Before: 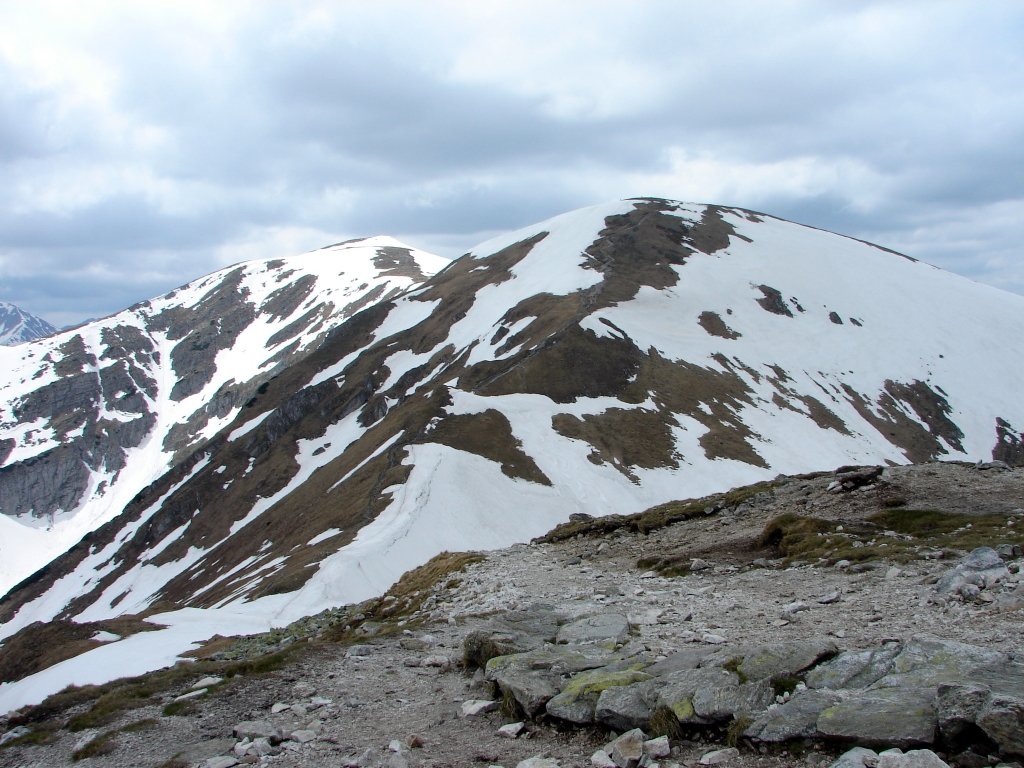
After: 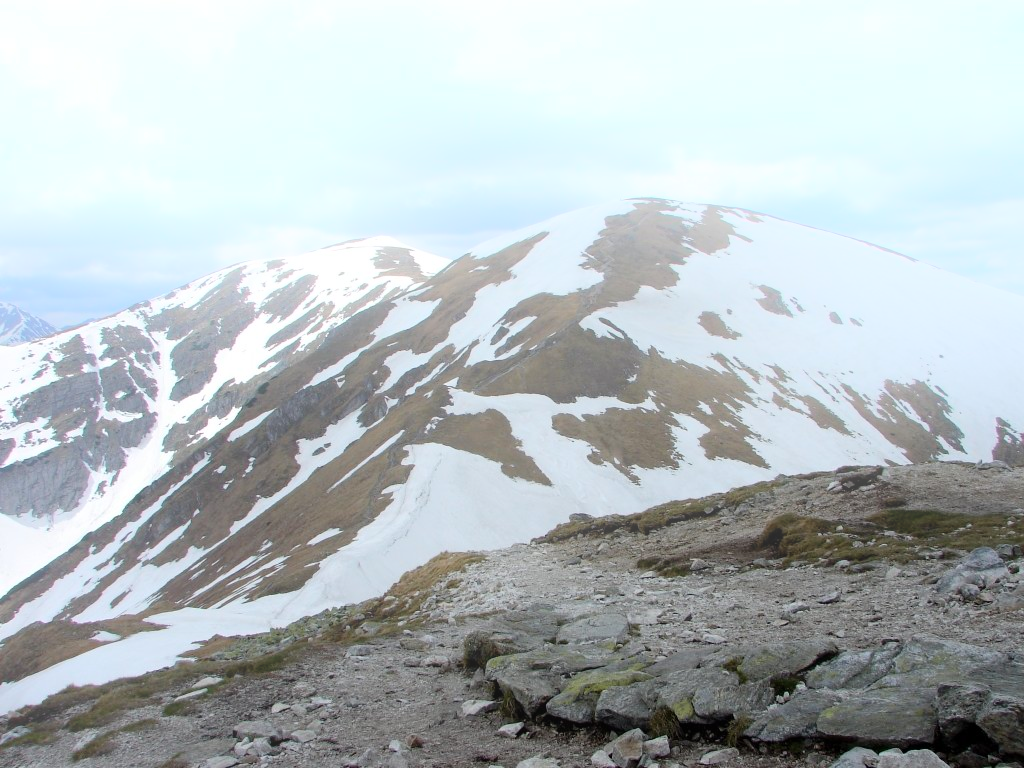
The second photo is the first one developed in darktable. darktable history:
bloom: on, module defaults
tone equalizer: on, module defaults
